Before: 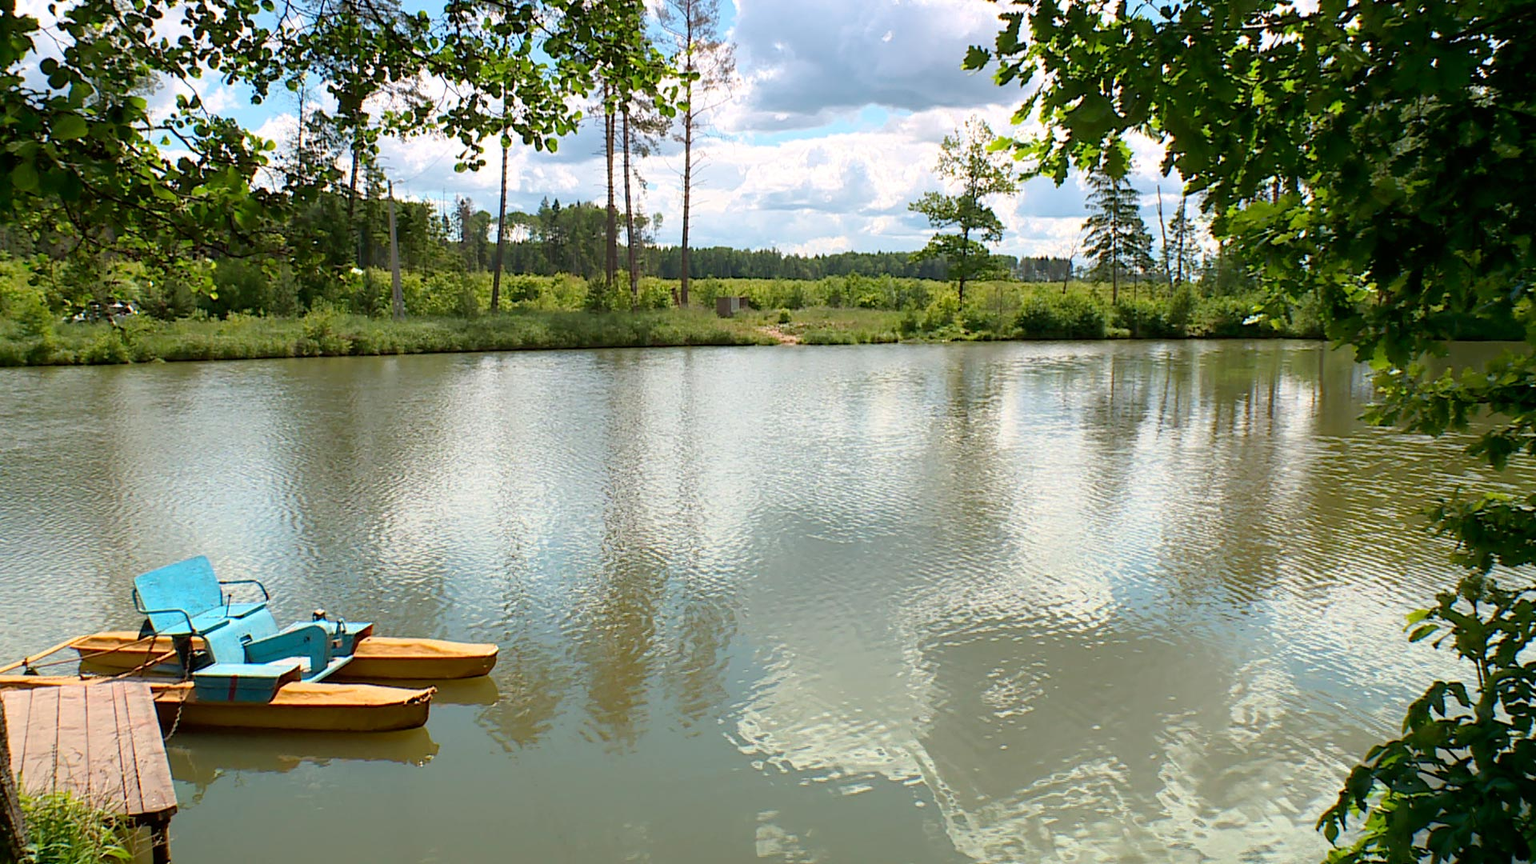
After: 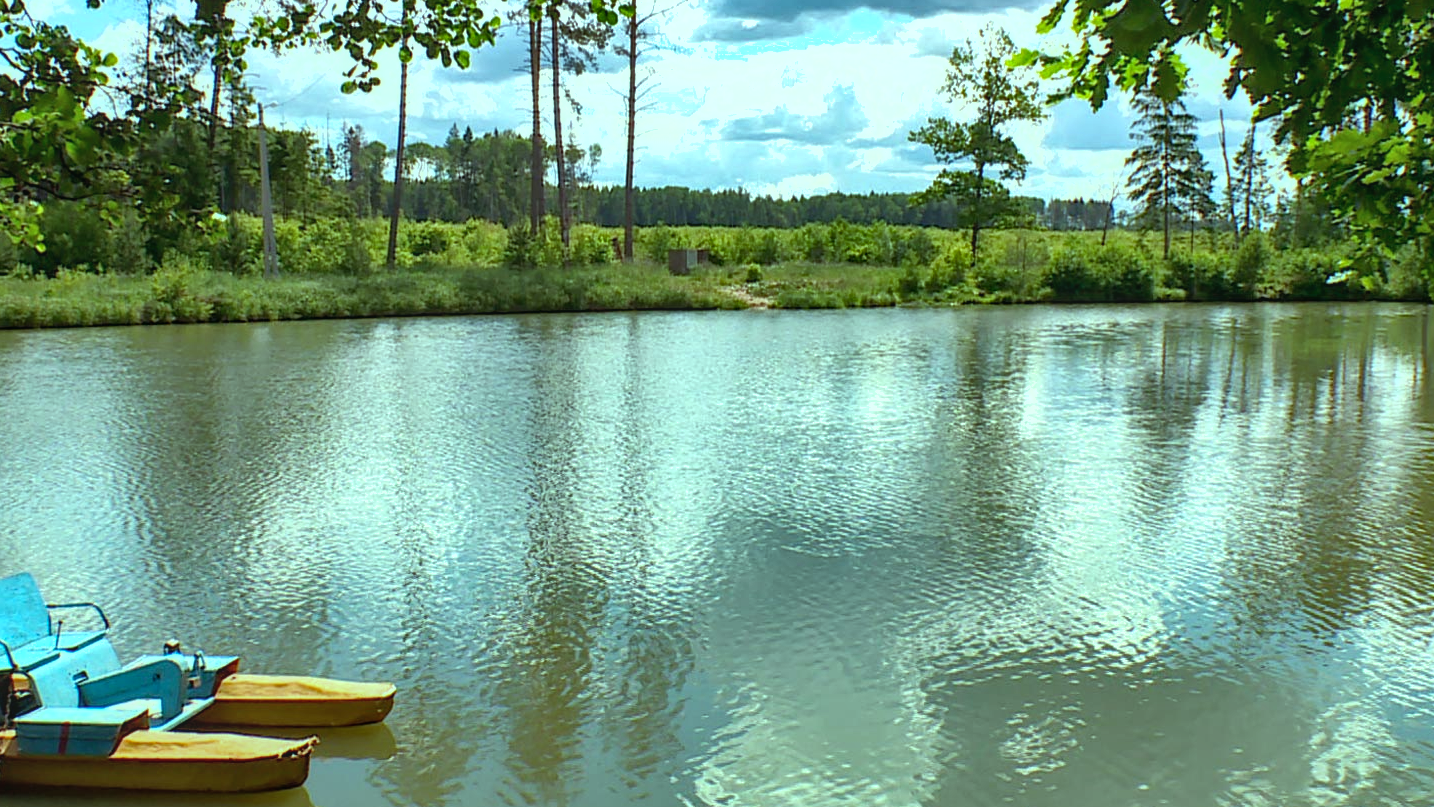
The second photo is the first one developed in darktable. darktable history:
crop and rotate: left 11.831%, top 11.346%, right 13.429%, bottom 13.899%
color balance: mode lift, gamma, gain (sRGB), lift [0.997, 0.979, 1.021, 1.011], gamma [1, 1.084, 0.916, 0.998], gain [1, 0.87, 1.13, 1.101], contrast 4.55%, contrast fulcrum 38.24%, output saturation 104.09%
shadows and highlights: radius 108.52, shadows 23.73, highlights -59.32, low approximation 0.01, soften with gaussian
local contrast: detail 110%
